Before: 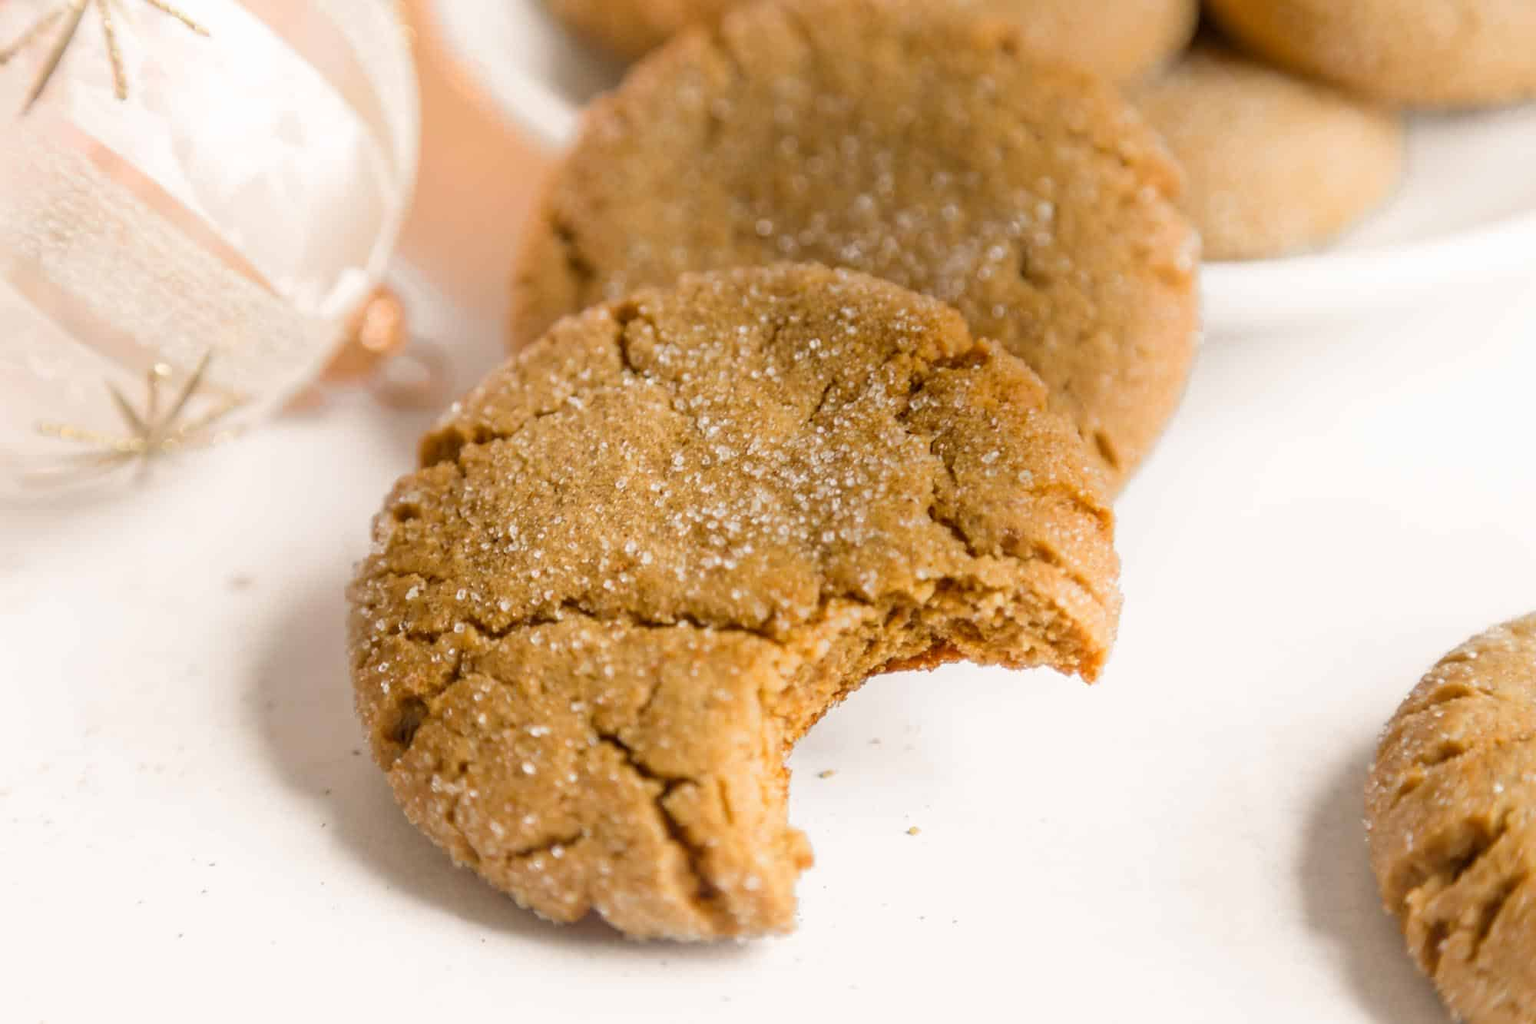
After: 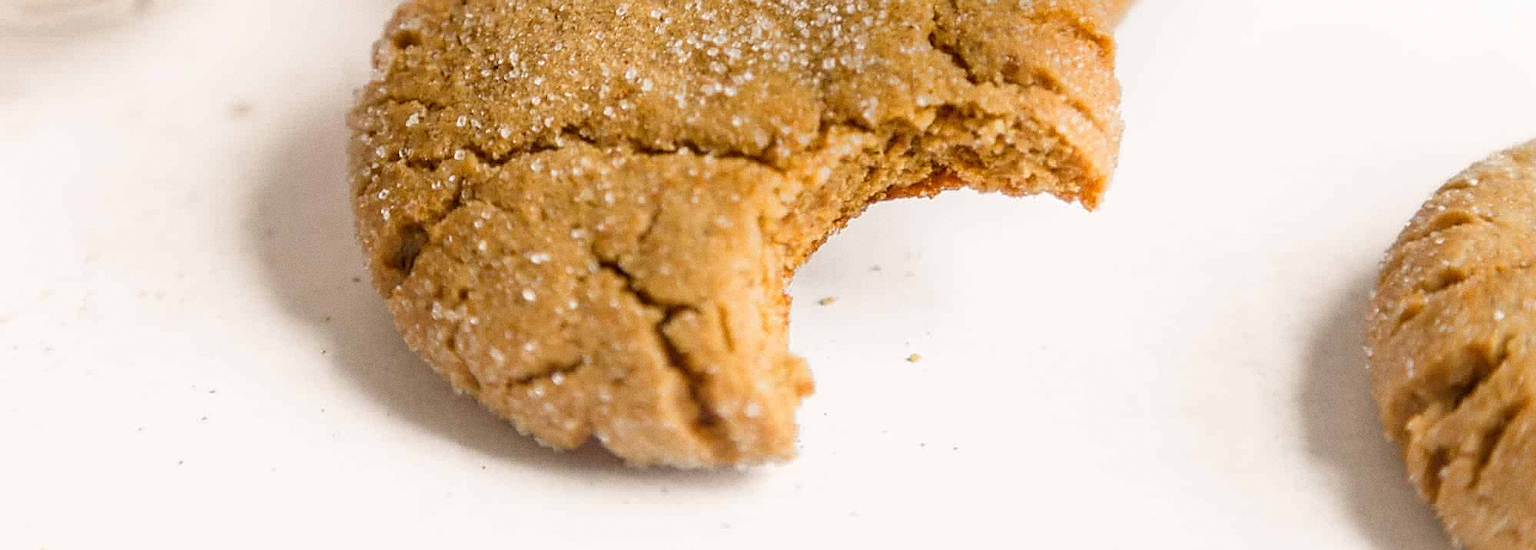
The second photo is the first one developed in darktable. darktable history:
crop and rotate: top 46.237%
sharpen: on, module defaults
grain: coarseness 0.47 ISO
